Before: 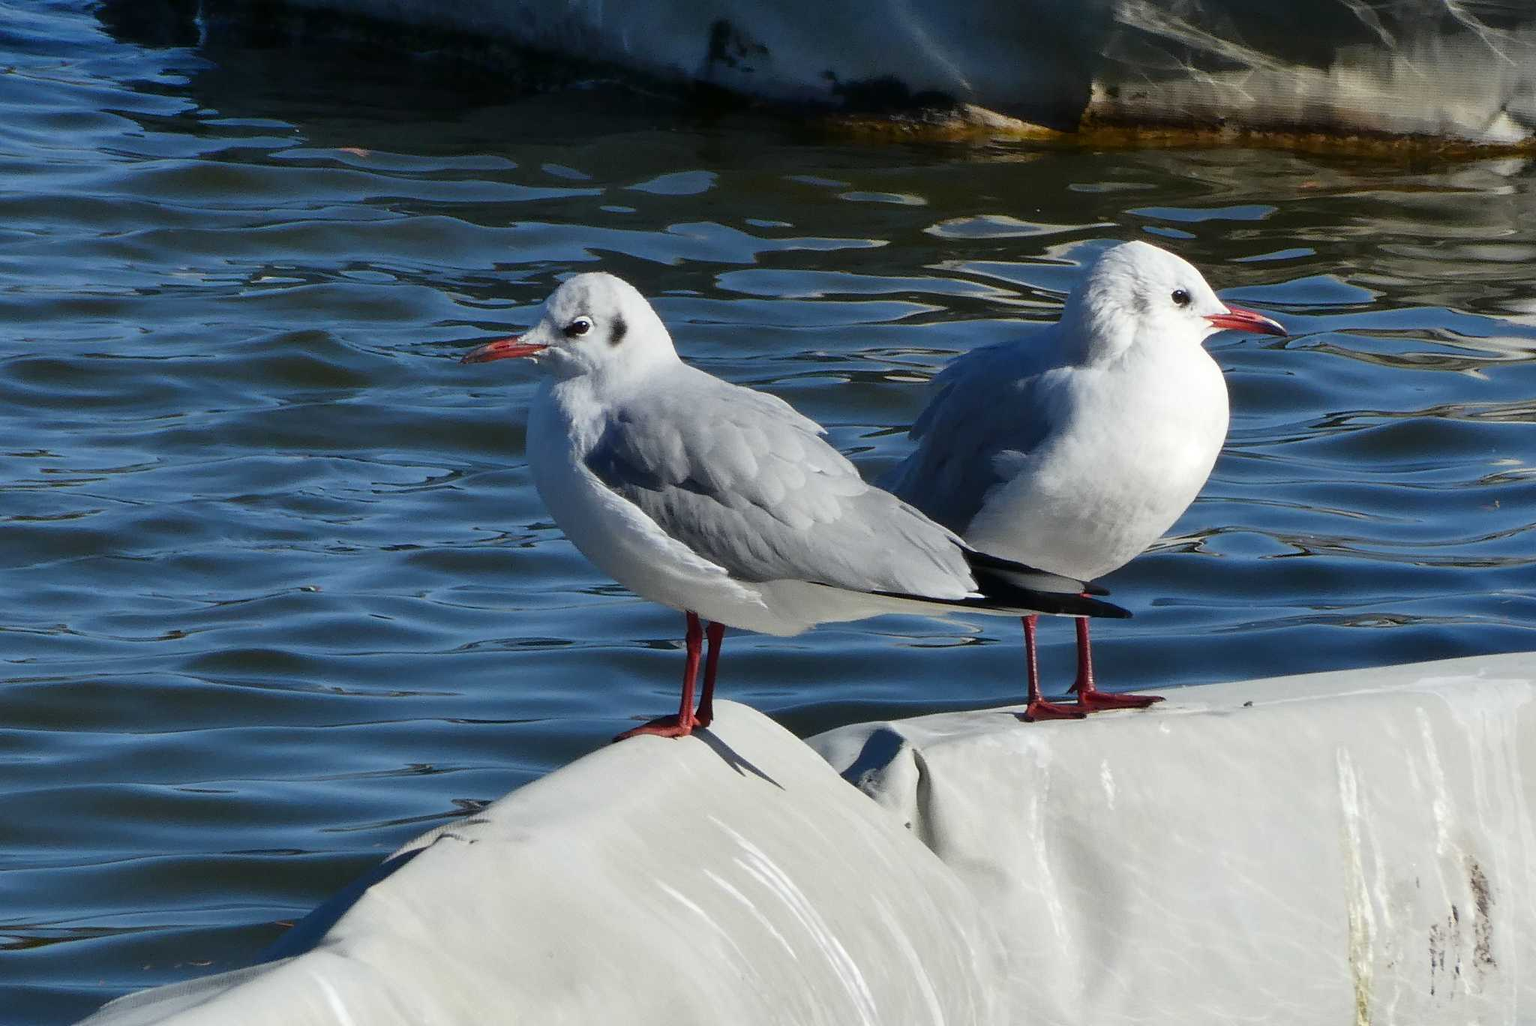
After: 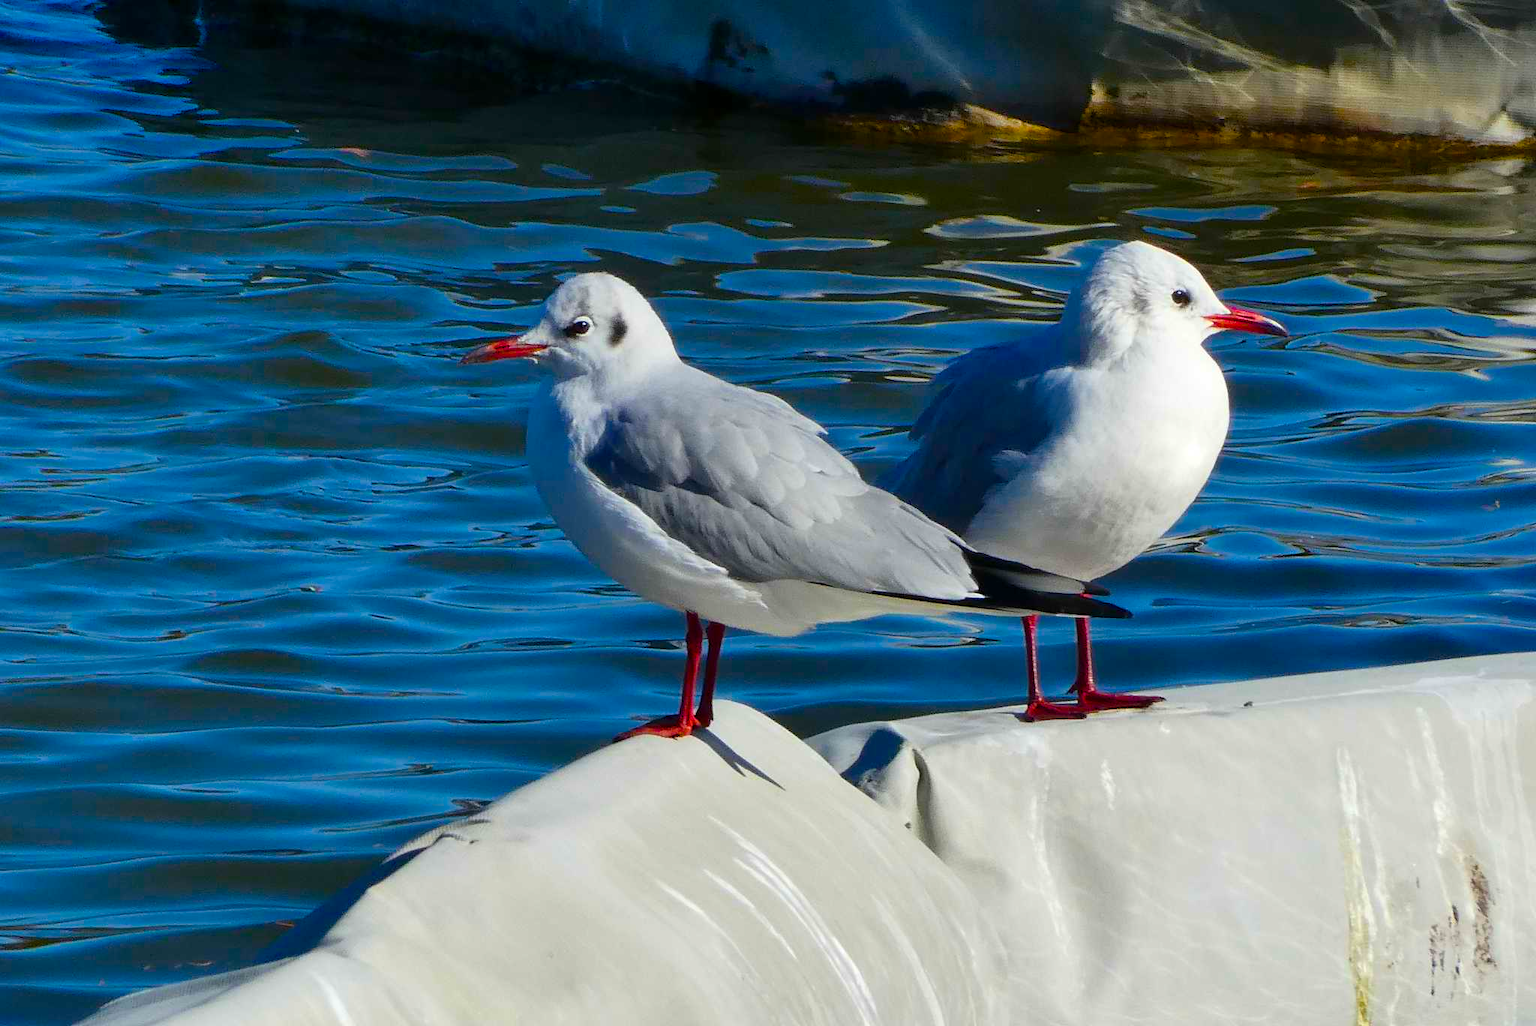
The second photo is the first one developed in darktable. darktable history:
contrast equalizer: y [[0.502, 0.505, 0.512, 0.529, 0.564, 0.588], [0.5 ×6], [0.502, 0.505, 0.512, 0.529, 0.564, 0.588], [0, 0.001, 0.001, 0.004, 0.008, 0.011], [0, 0.001, 0.001, 0.004, 0.008, 0.011]], mix 0.162
color balance rgb: perceptual saturation grading › global saturation 99.064%
